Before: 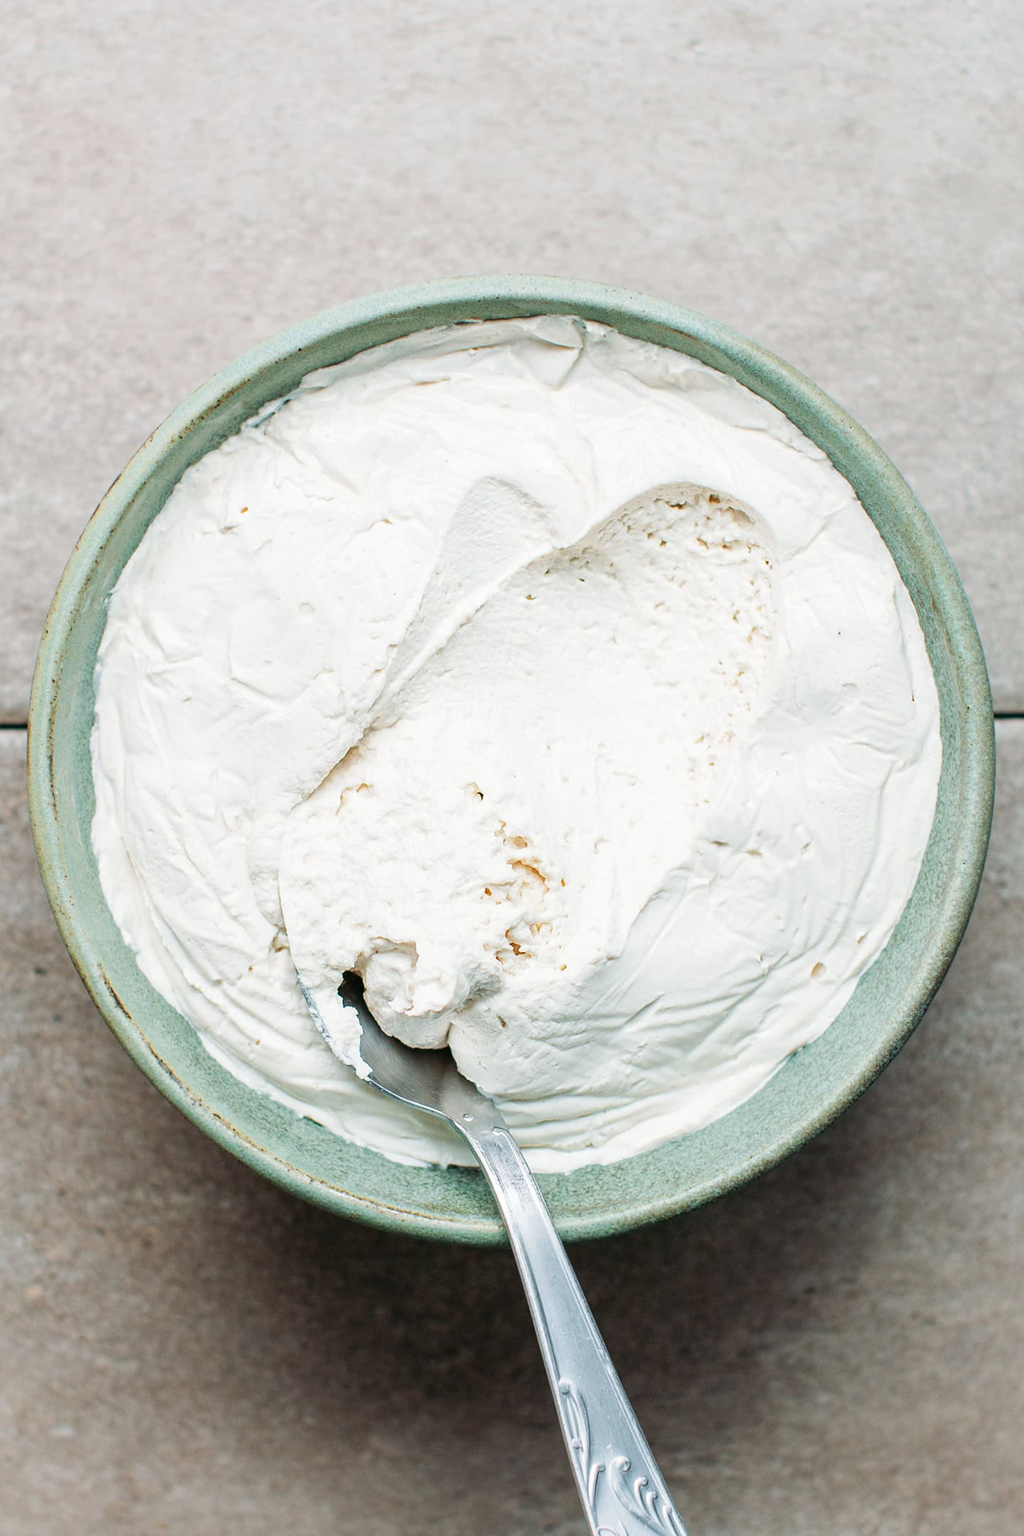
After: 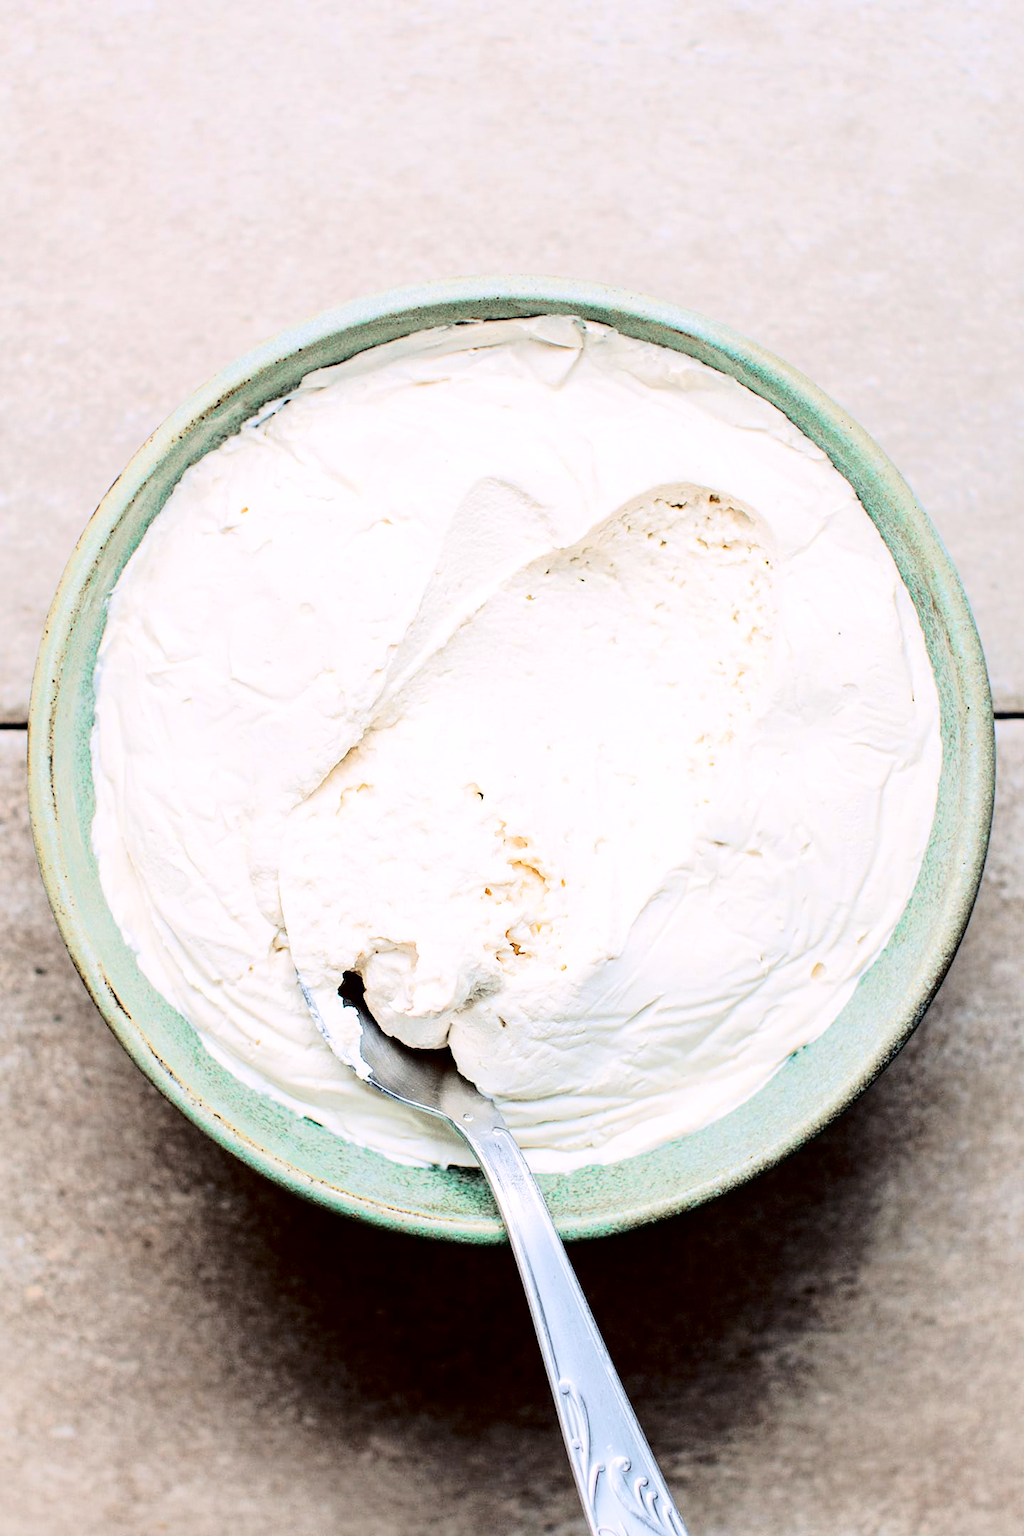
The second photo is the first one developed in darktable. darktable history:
exposure: black level correction 0.01, exposure 0.011 EV, compensate highlight preservation false
tone equalizer: -8 EV -0.75 EV, -7 EV -0.7 EV, -6 EV -0.6 EV, -5 EV -0.4 EV, -3 EV 0.4 EV, -2 EV 0.6 EV, -1 EV 0.7 EV, +0 EV 0.75 EV, edges refinement/feathering 500, mask exposure compensation -1.57 EV, preserve details no
tone curve: curves: ch0 [(0.003, 0.003) (0.104, 0.026) (0.236, 0.181) (0.401, 0.443) (0.495, 0.55) (0.625, 0.67) (0.819, 0.841) (0.96, 0.899)]; ch1 [(0, 0) (0.161, 0.092) (0.37, 0.302) (0.424, 0.402) (0.45, 0.466) (0.495, 0.51) (0.573, 0.571) (0.638, 0.641) (0.751, 0.741) (1, 1)]; ch2 [(0, 0) (0.352, 0.403) (0.466, 0.443) (0.524, 0.526) (0.56, 0.556) (1, 1)], color space Lab, independent channels, preserve colors none
